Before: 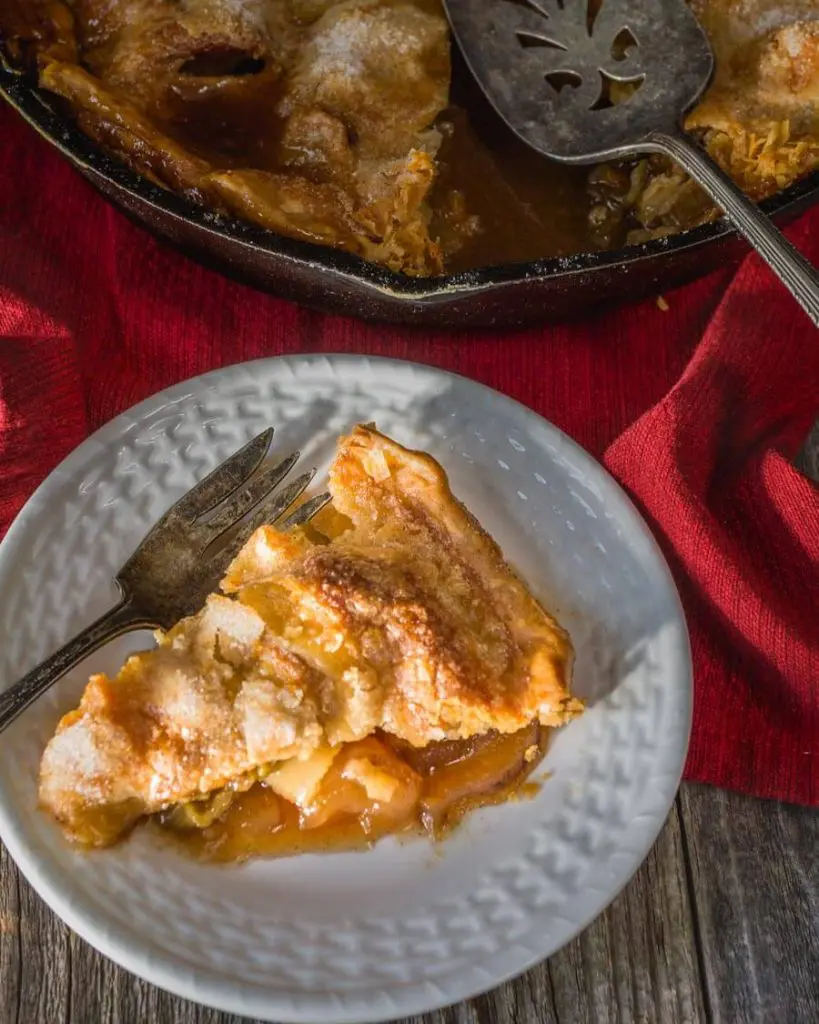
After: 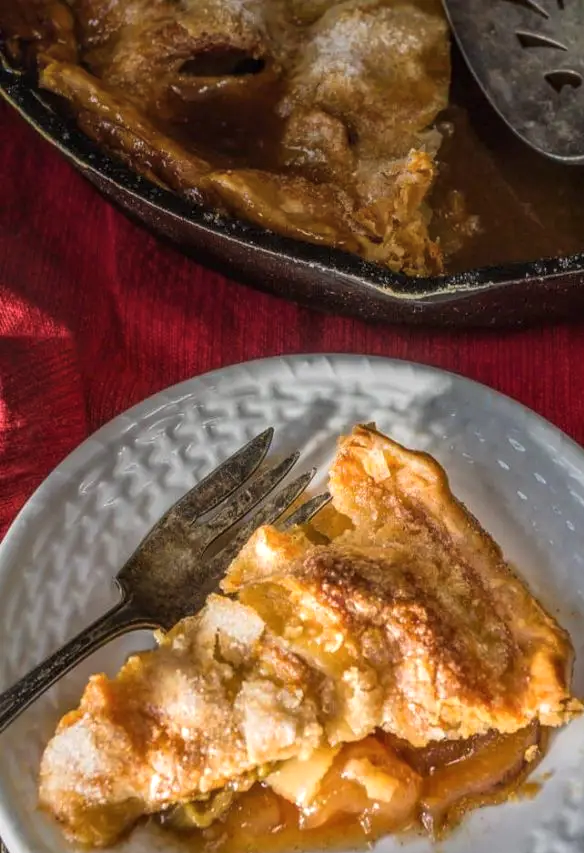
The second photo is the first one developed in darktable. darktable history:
local contrast: on, module defaults
exposure: black level correction -0.003, exposure 0.044 EV, compensate highlight preservation false
crop: right 28.671%, bottom 16.648%
